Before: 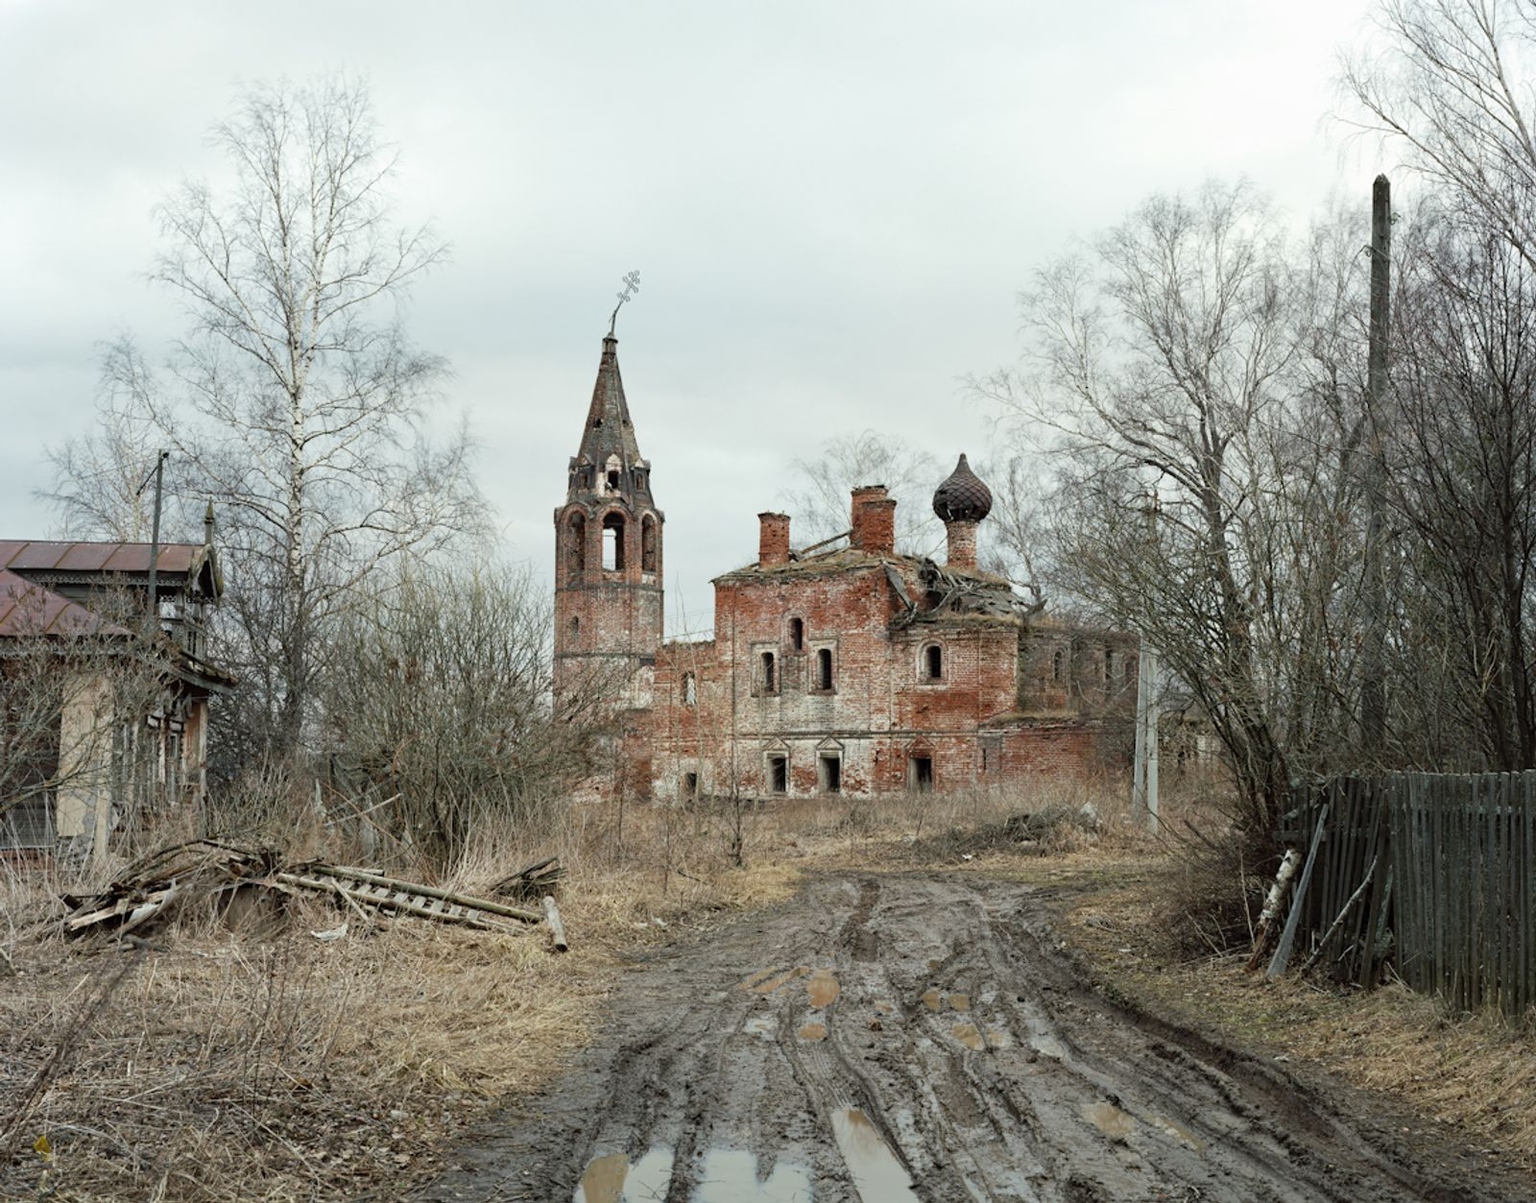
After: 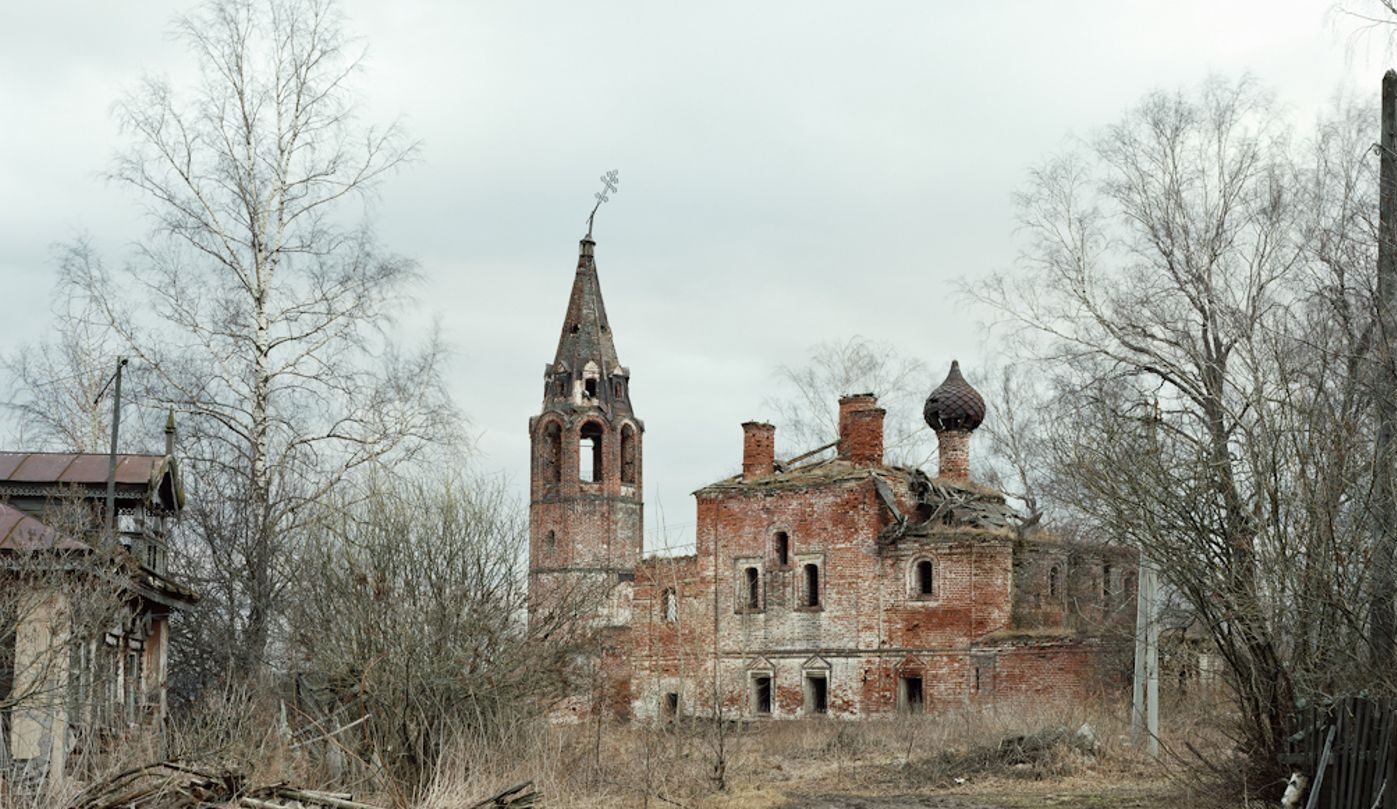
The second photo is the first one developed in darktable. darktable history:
tone equalizer: on, module defaults
crop: left 3.015%, top 8.969%, right 9.647%, bottom 26.457%
